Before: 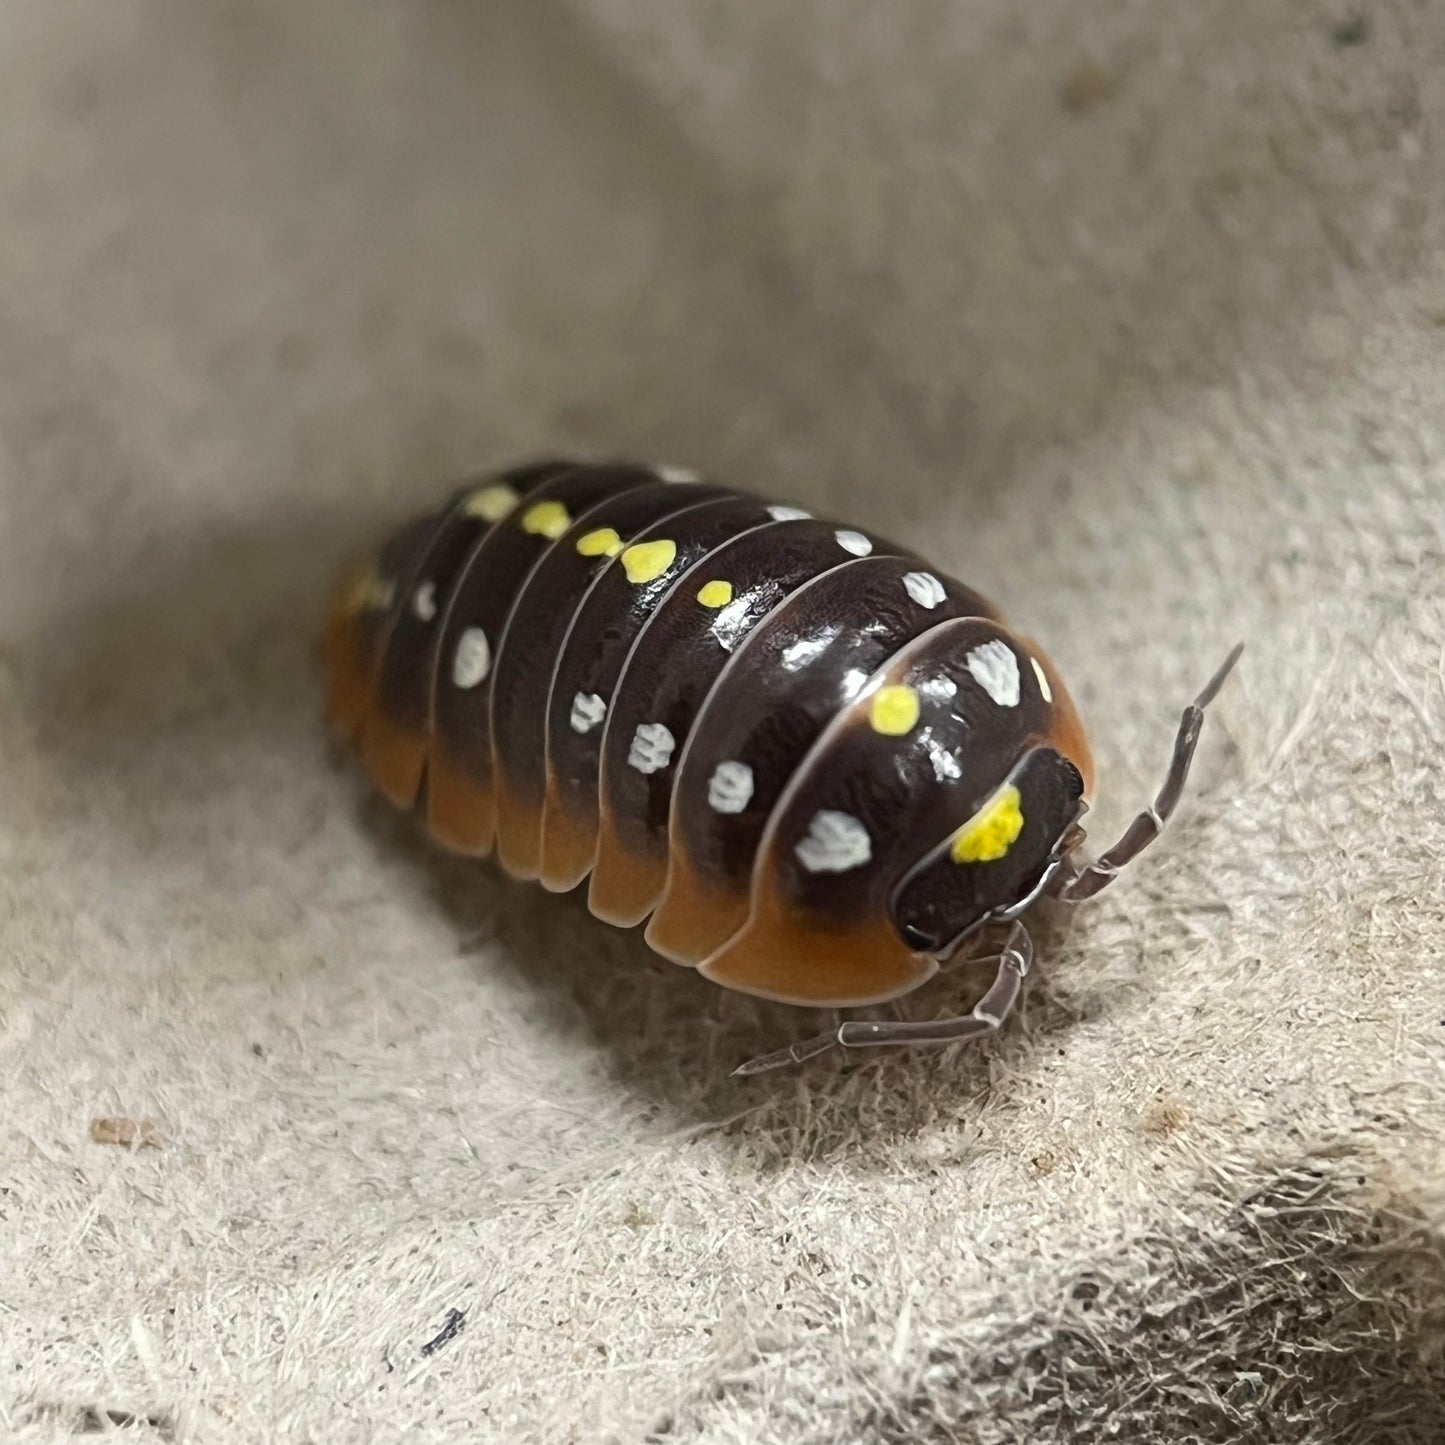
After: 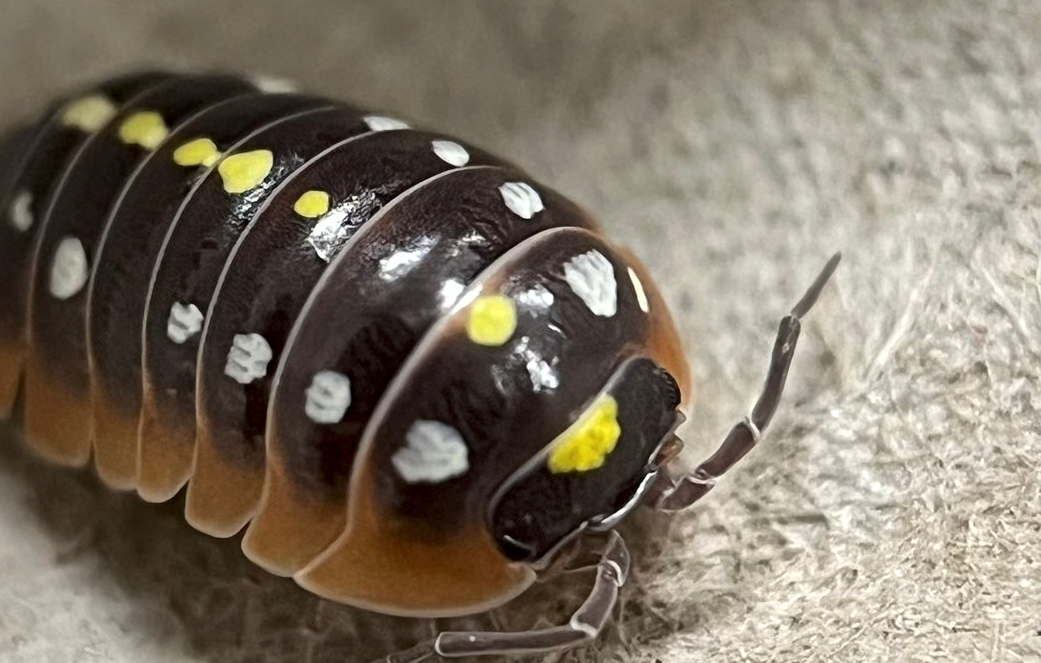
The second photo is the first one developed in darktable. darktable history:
crop and rotate: left 27.938%, top 27.046%, bottom 27.046%
local contrast: mode bilateral grid, contrast 20, coarseness 50, detail 150%, midtone range 0.2
